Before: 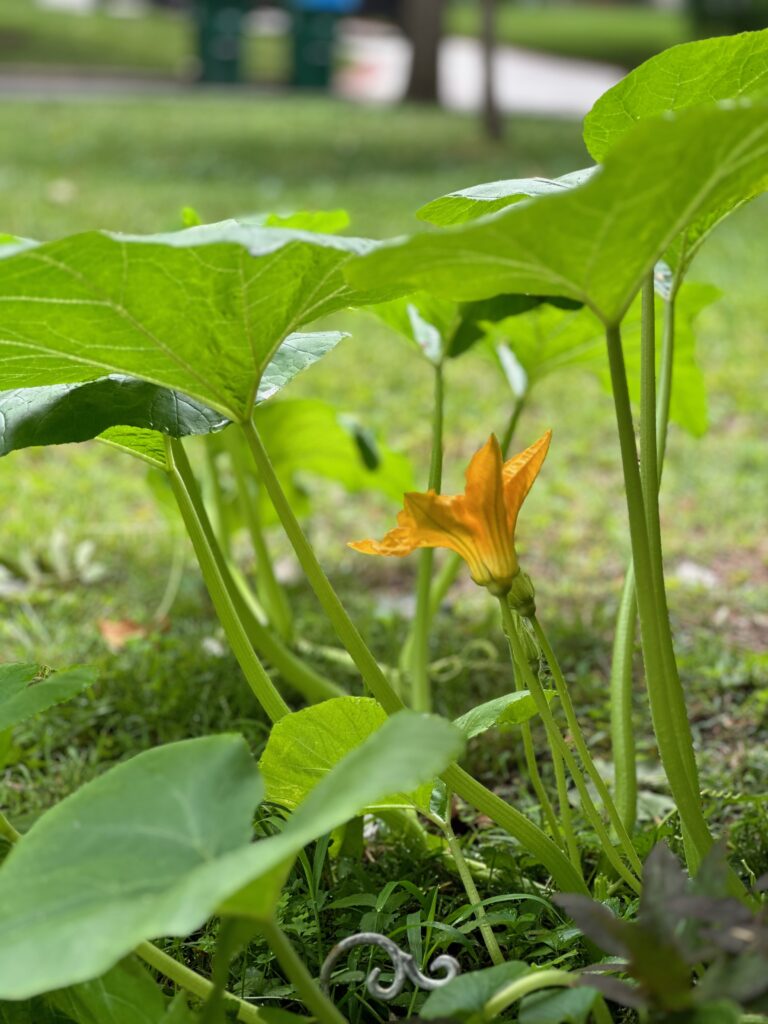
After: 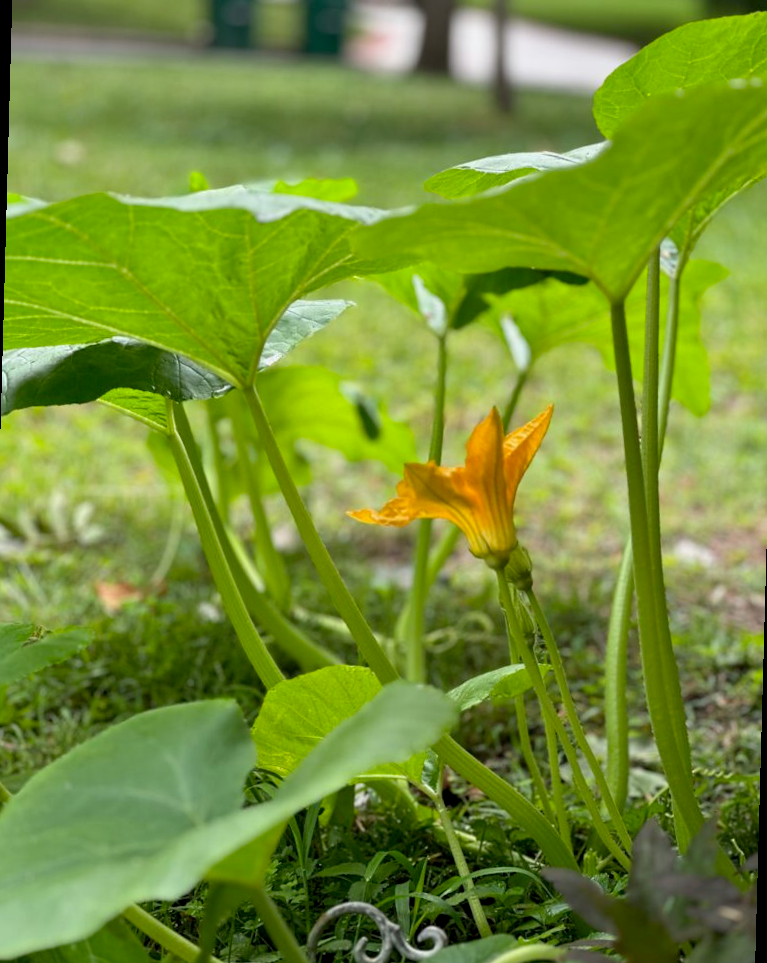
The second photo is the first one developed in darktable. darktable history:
white balance: emerald 1
rotate and perspective: rotation 1.57°, crop left 0.018, crop right 0.982, crop top 0.039, crop bottom 0.961
